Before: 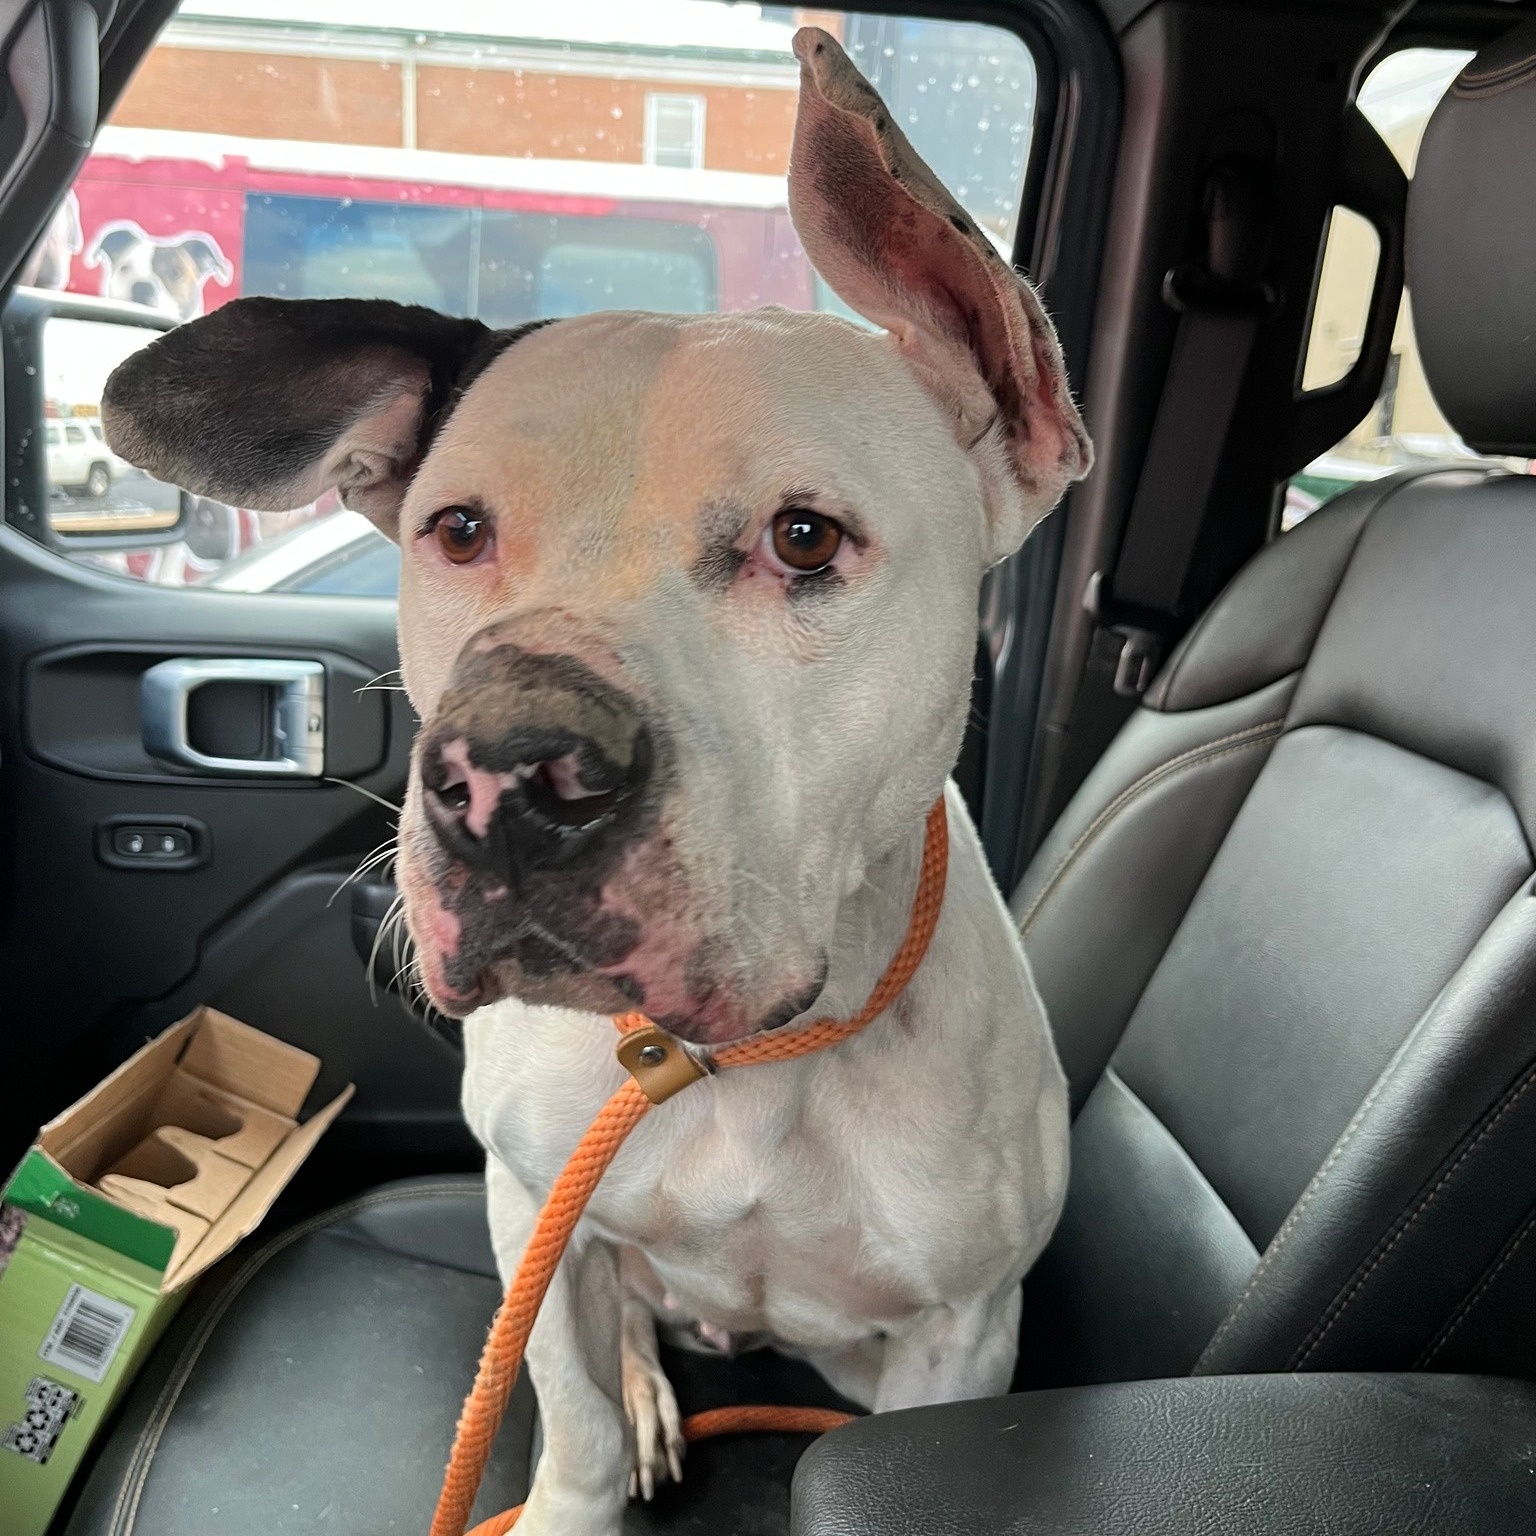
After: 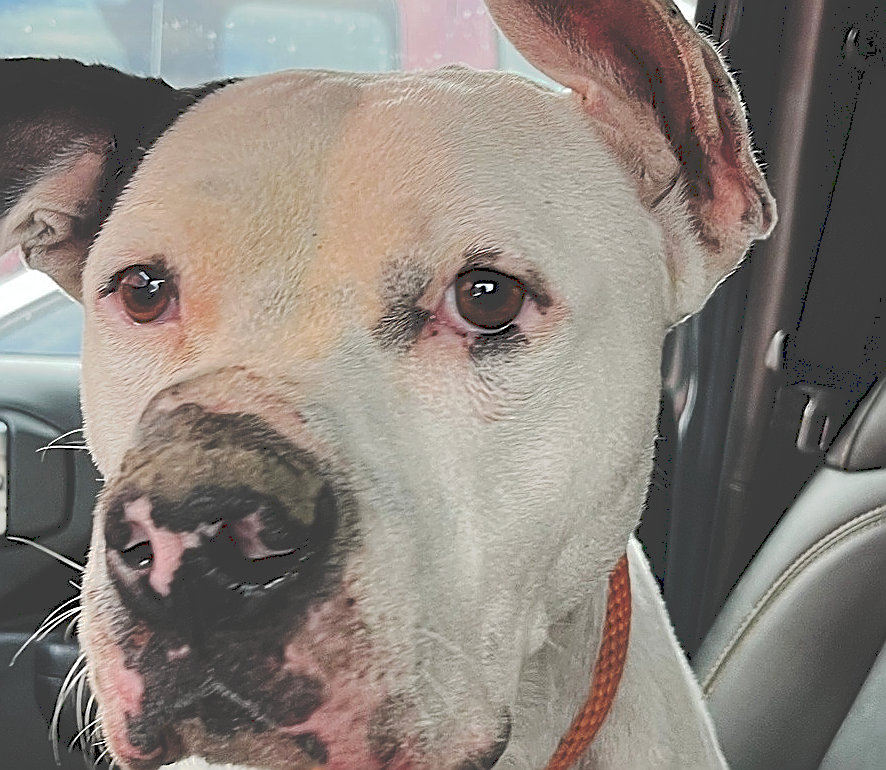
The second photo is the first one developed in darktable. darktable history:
sharpen: radius 1.698, amount 1.304
crop: left 20.69%, top 15.713%, right 21.58%, bottom 34.125%
tone curve: curves: ch0 [(0, 0) (0.003, 0.241) (0.011, 0.241) (0.025, 0.242) (0.044, 0.246) (0.069, 0.25) (0.1, 0.251) (0.136, 0.256) (0.177, 0.275) (0.224, 0.293) (0.277, 0.326) (0.335, 0.38) (0.399, 0.449) (0.468, 0.525) (0.543, 0.606) (0.623, 0.683) (0.709, 0.751) (0.801, 0.824) (0.898, 0.871) (1, 1)], preserve colors none
